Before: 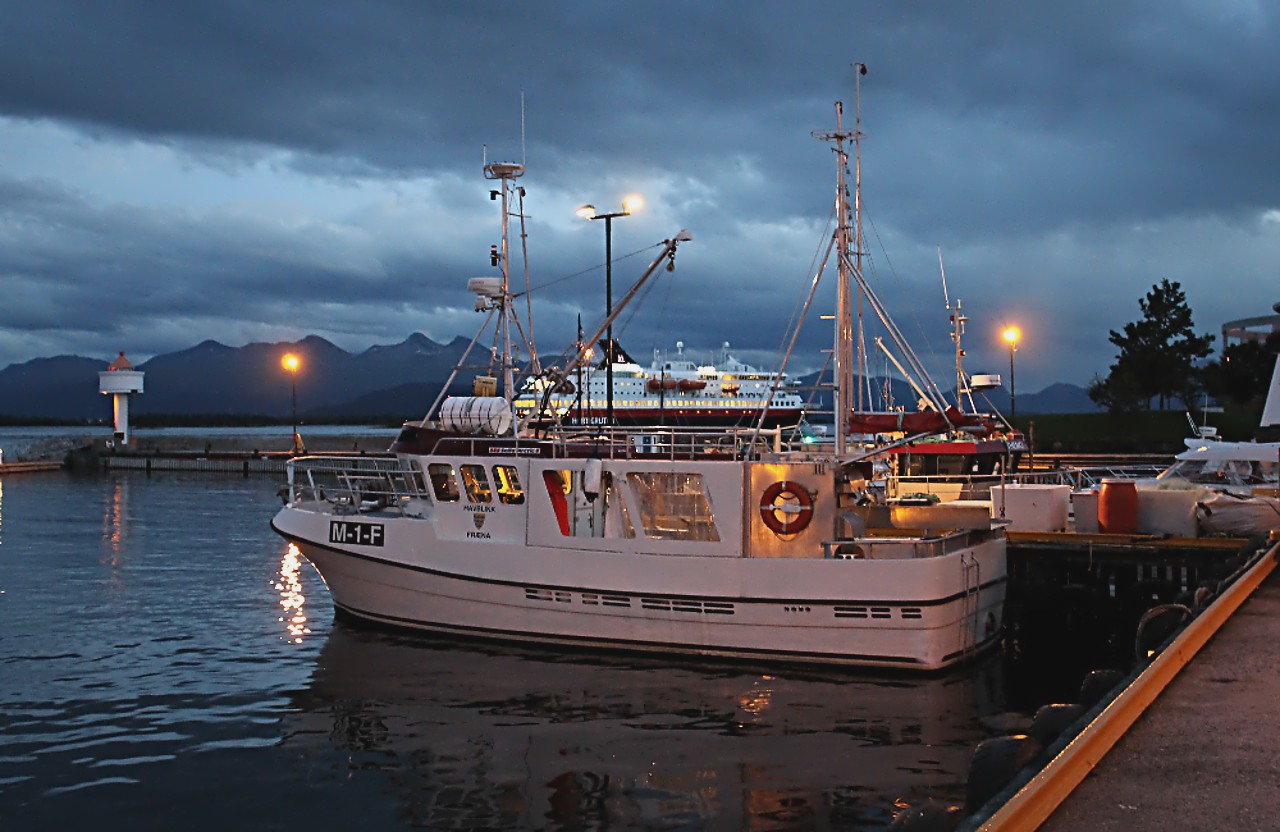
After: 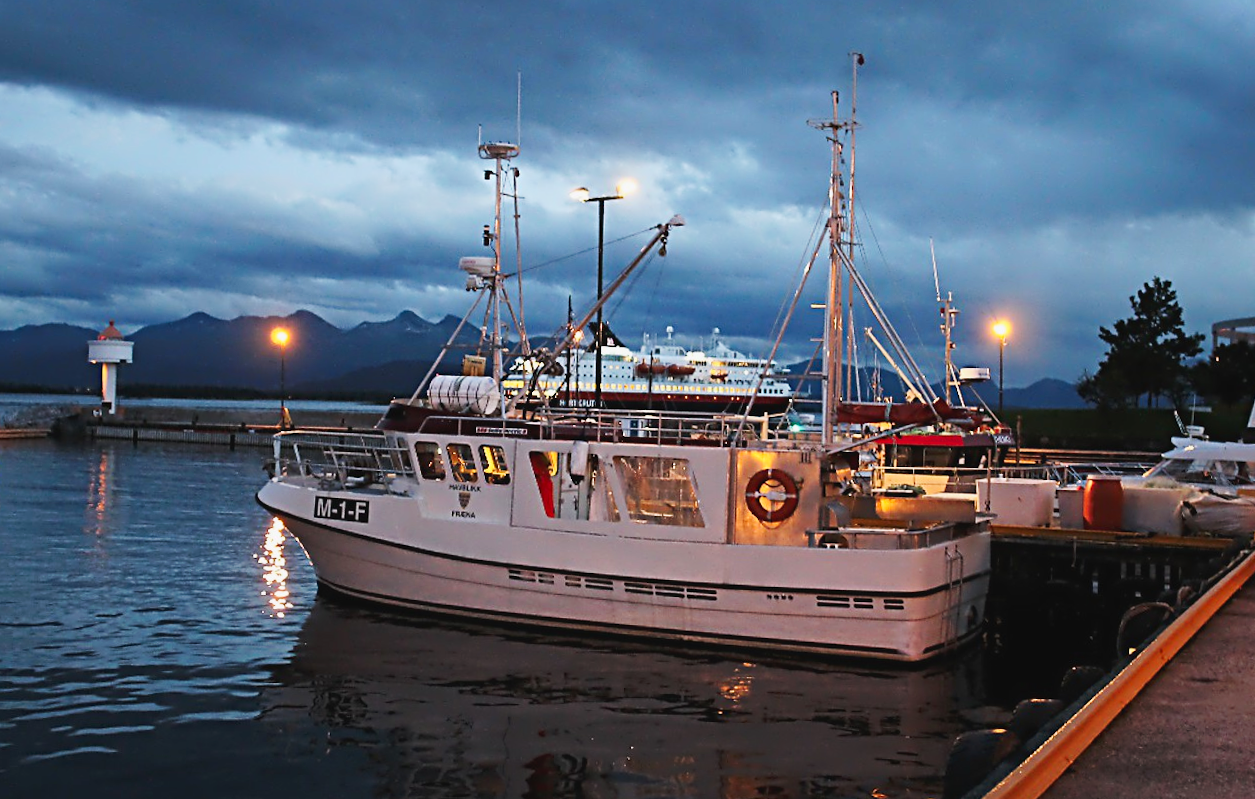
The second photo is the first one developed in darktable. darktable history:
tone curve: curves: ch0 [(0, 0) (0.003, 0.01) (0.011, 0.015) (0.025, 0.023) (0.044, 0.038) (0.069, 0.058) (0.1, 0.093) (0.136, 0.134) (0.177, 0.176) (0.224, 0.221) (0.277, 0.282) (0.335, 0.36) (0.399, 0.438) (0.468, 0.54) (0.543, 0.632) (0.623, 0.724) (0.709, 0.814) (0.801, 0.885) (0.898, 0.947) (1, 1)], preserve colors none
rotate and perspective: rotation 1.57°, crop left 0.018, crop right 0.982, crop top 0.039, crop bottom 0.961
